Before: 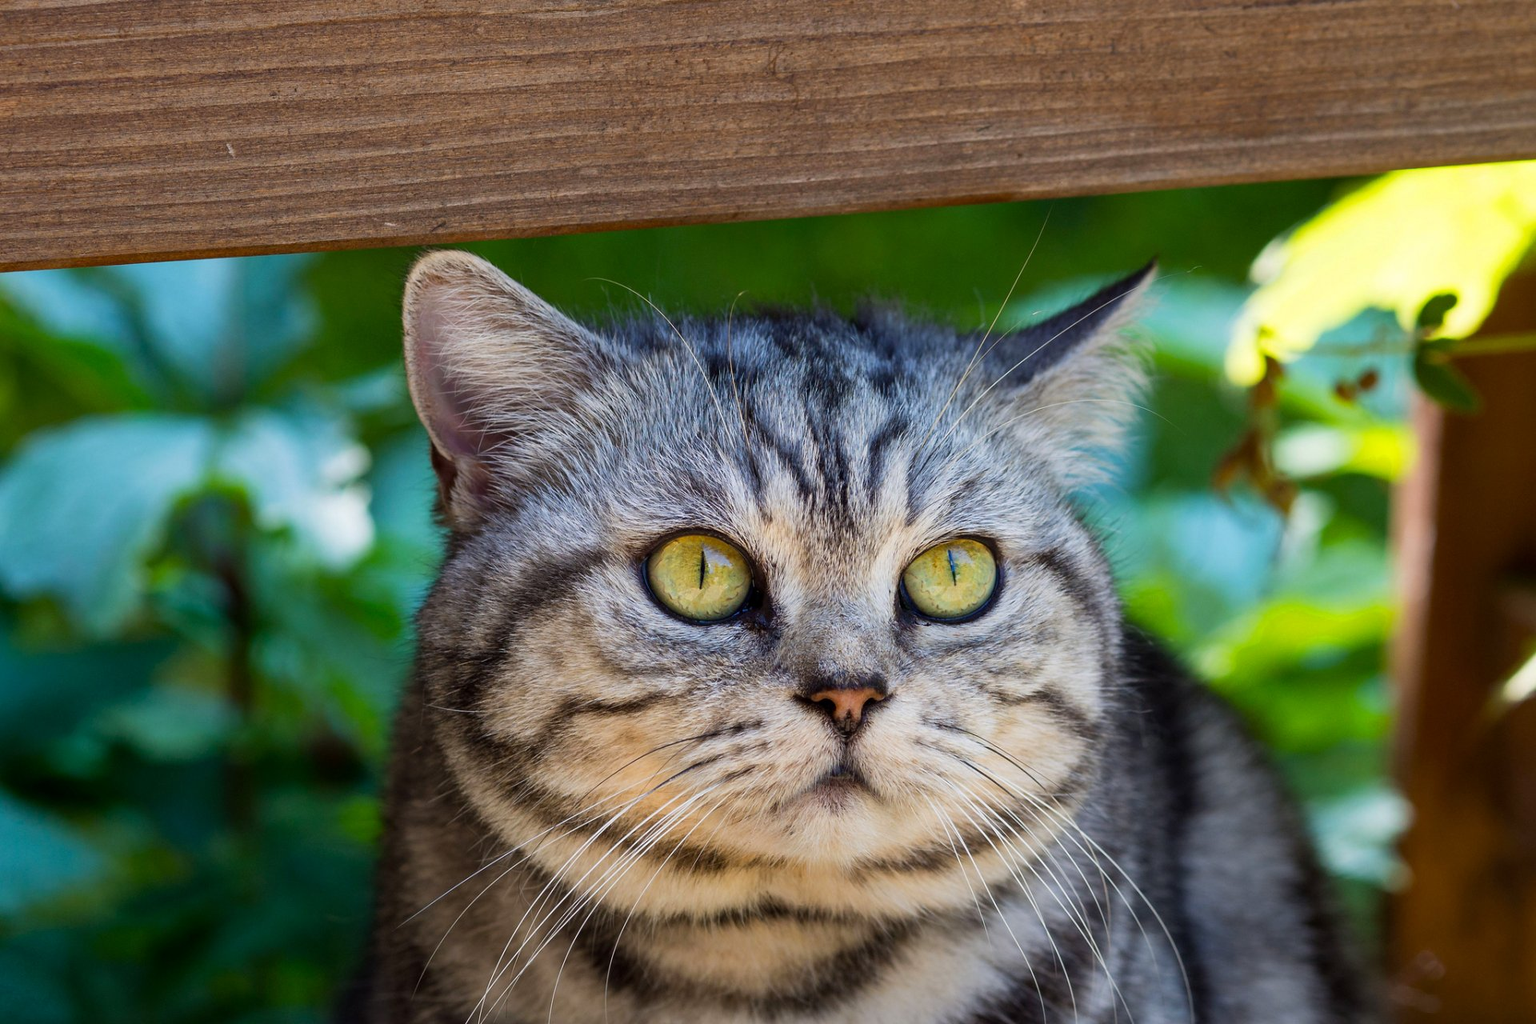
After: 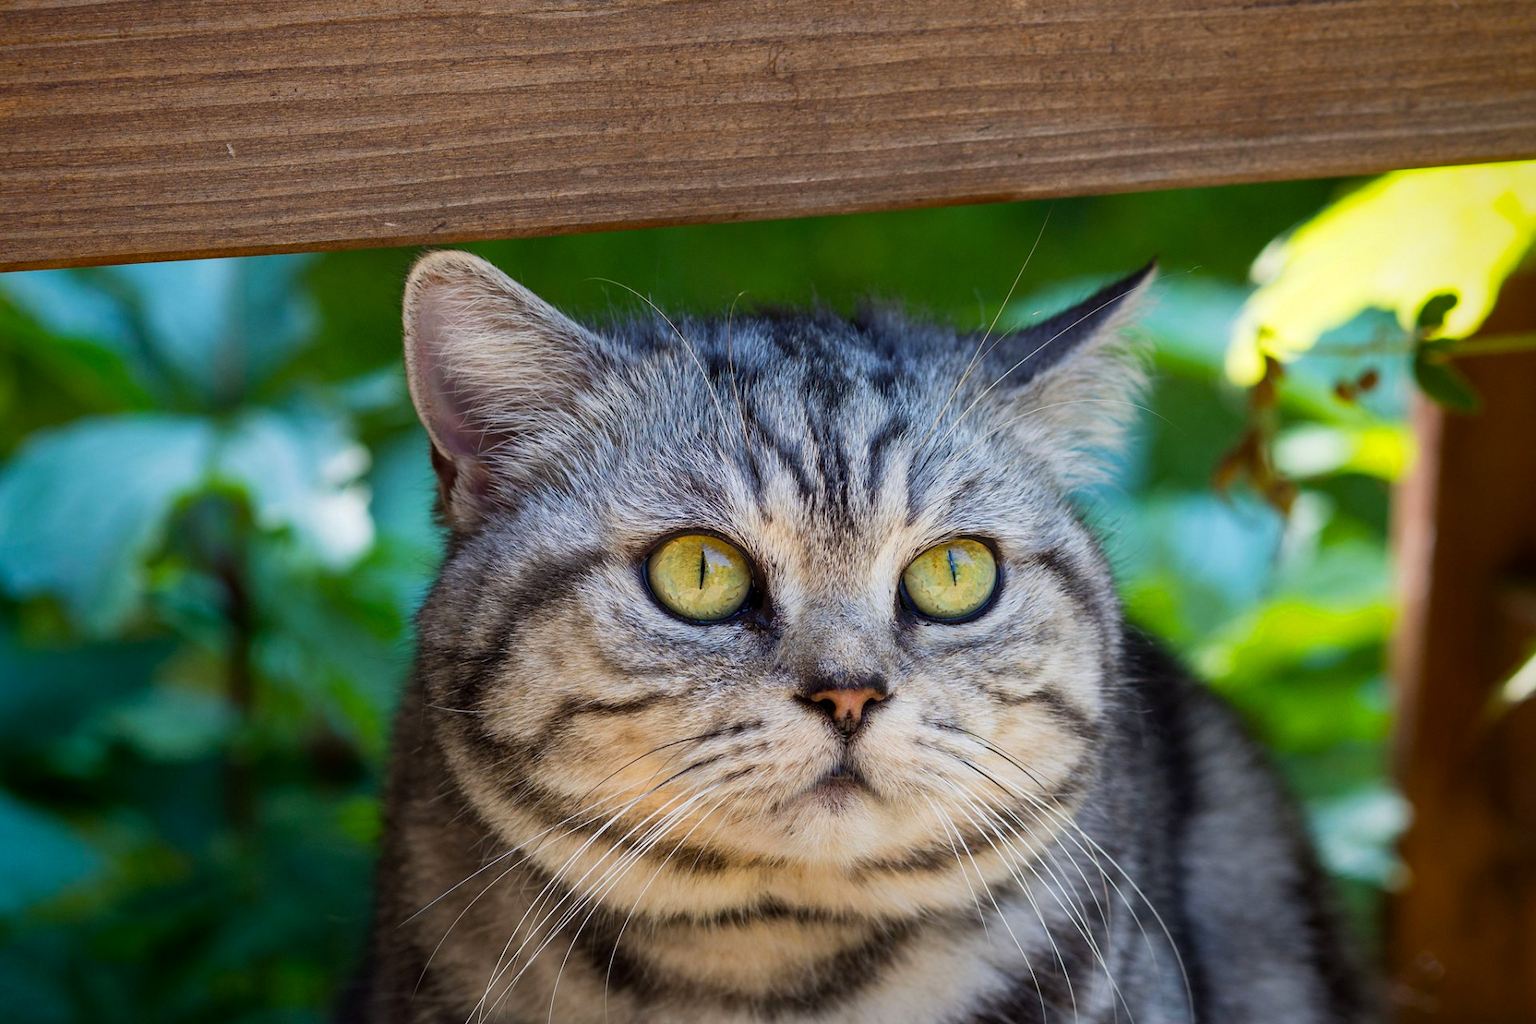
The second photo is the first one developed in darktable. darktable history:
vignetting: saturation 0.373
